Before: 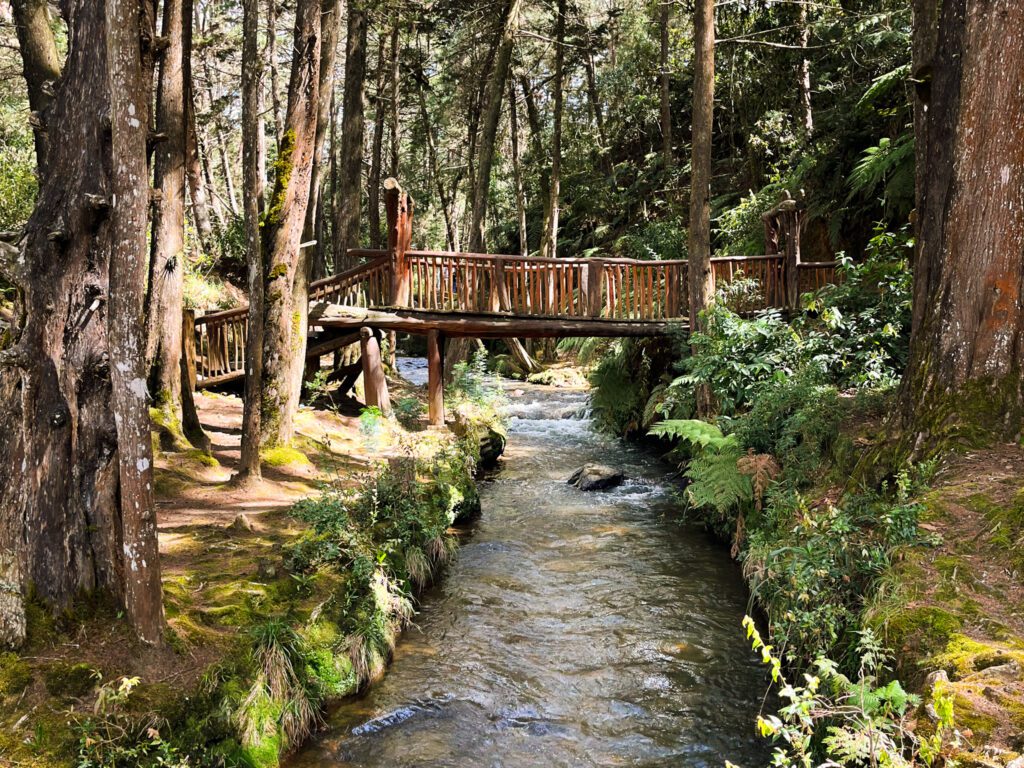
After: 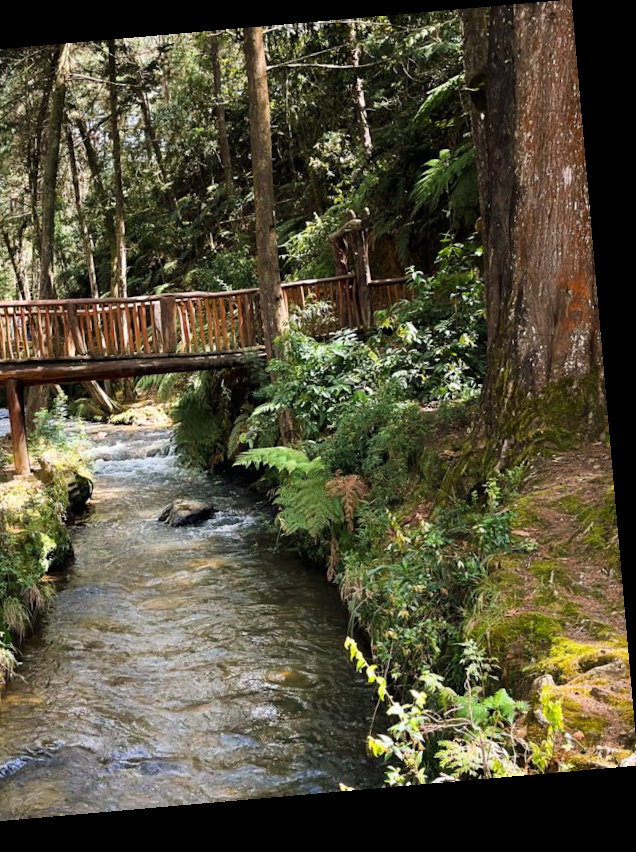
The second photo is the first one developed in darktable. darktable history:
crop: left 41.402%
rotate and perspective: rotation -4.98°, automatic cropping off
